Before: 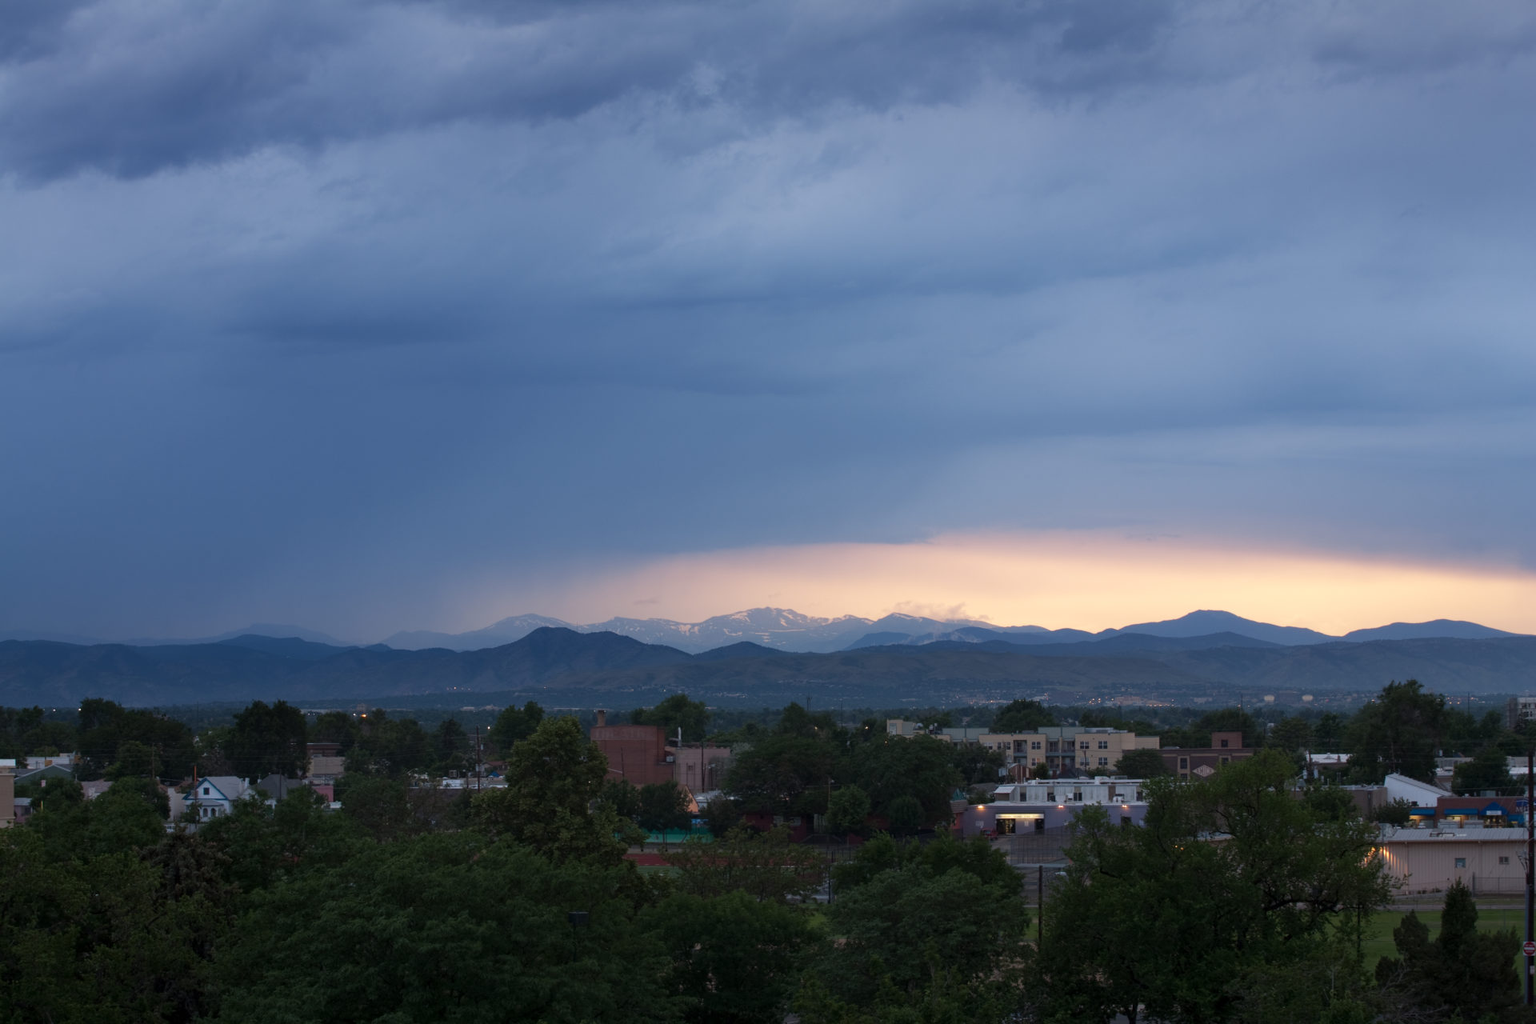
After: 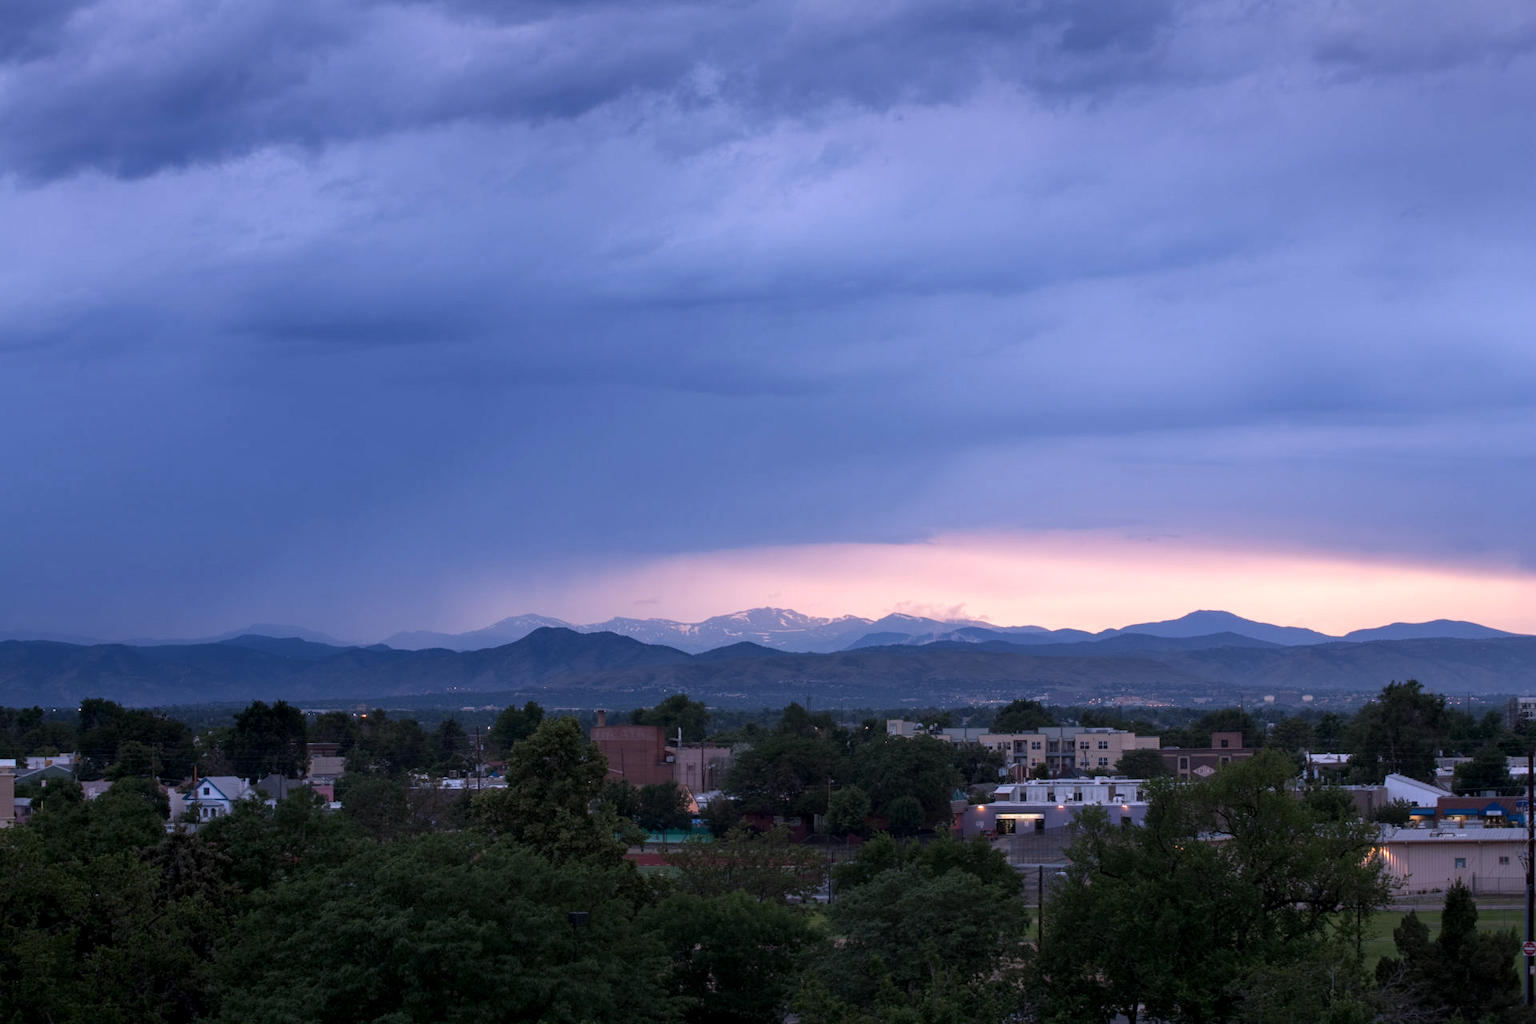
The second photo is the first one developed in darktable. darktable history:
white balance: red 1.042, blue 1.17
local contrast: detail 130%
